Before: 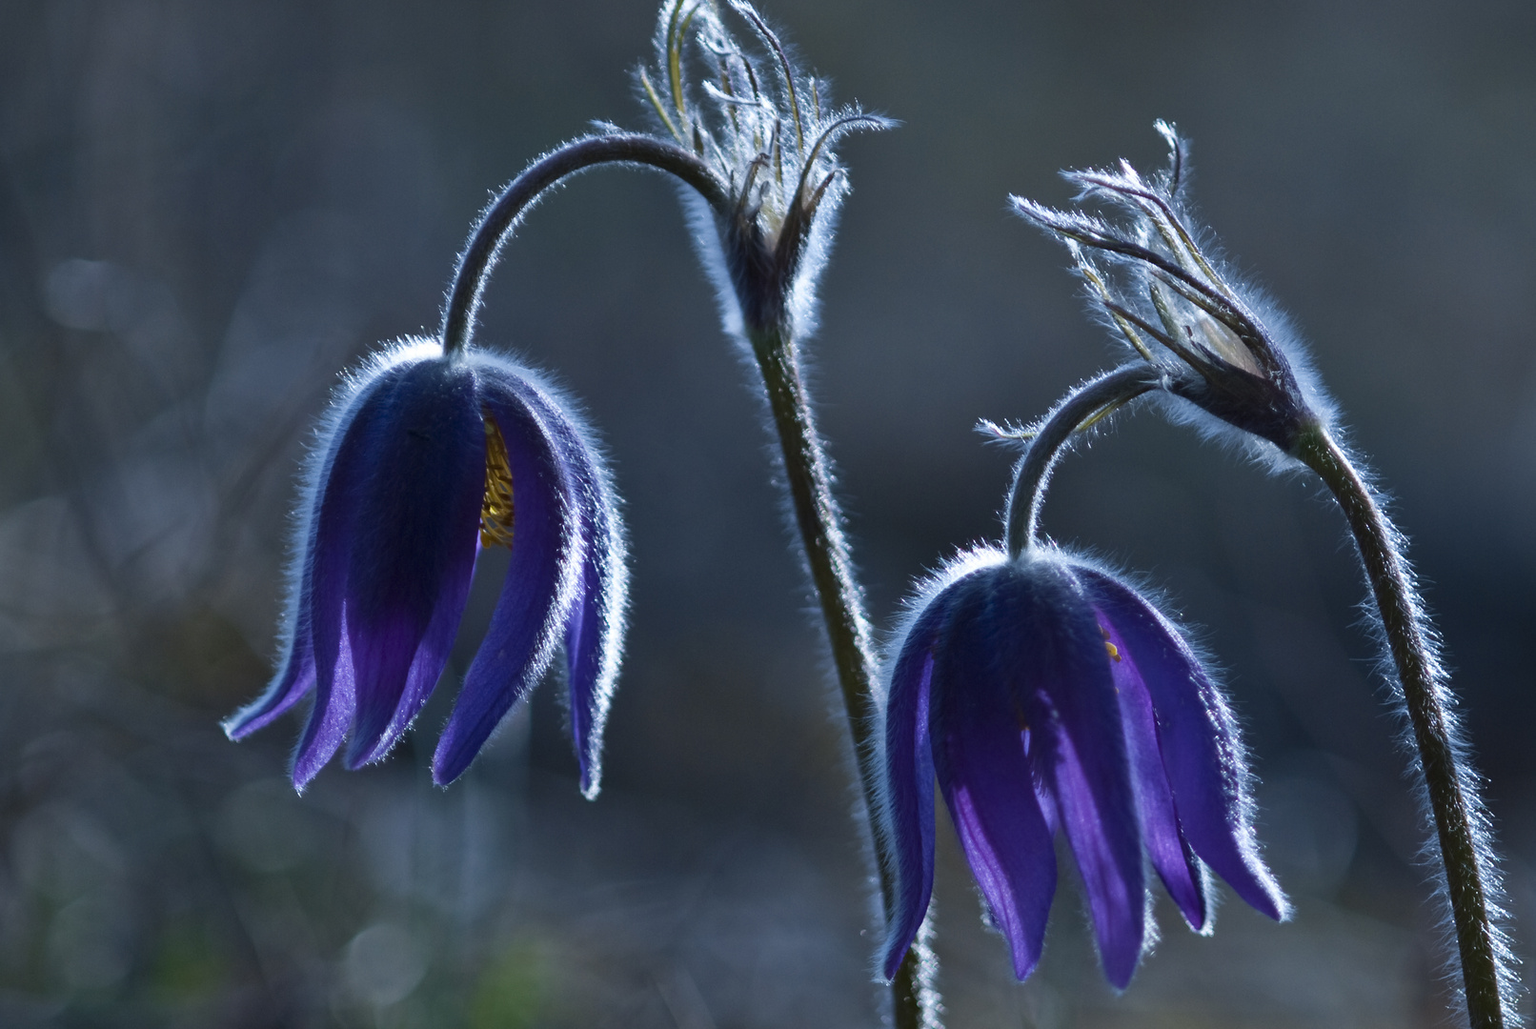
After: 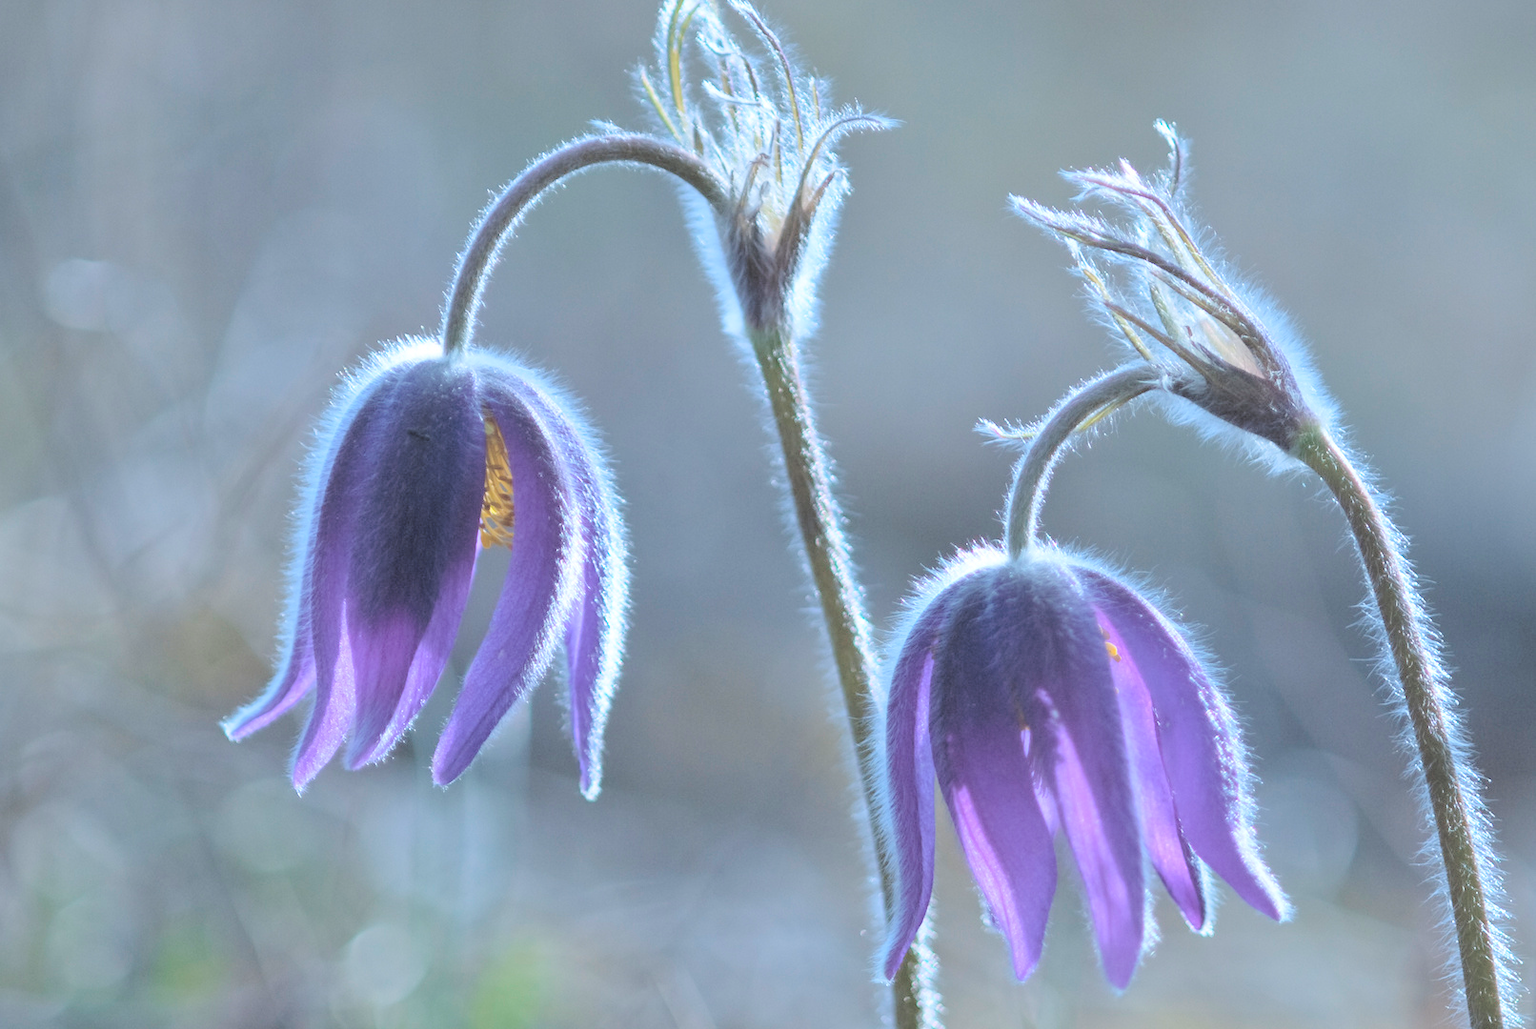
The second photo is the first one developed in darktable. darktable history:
contrast brightness saturation: brightness 0.992
